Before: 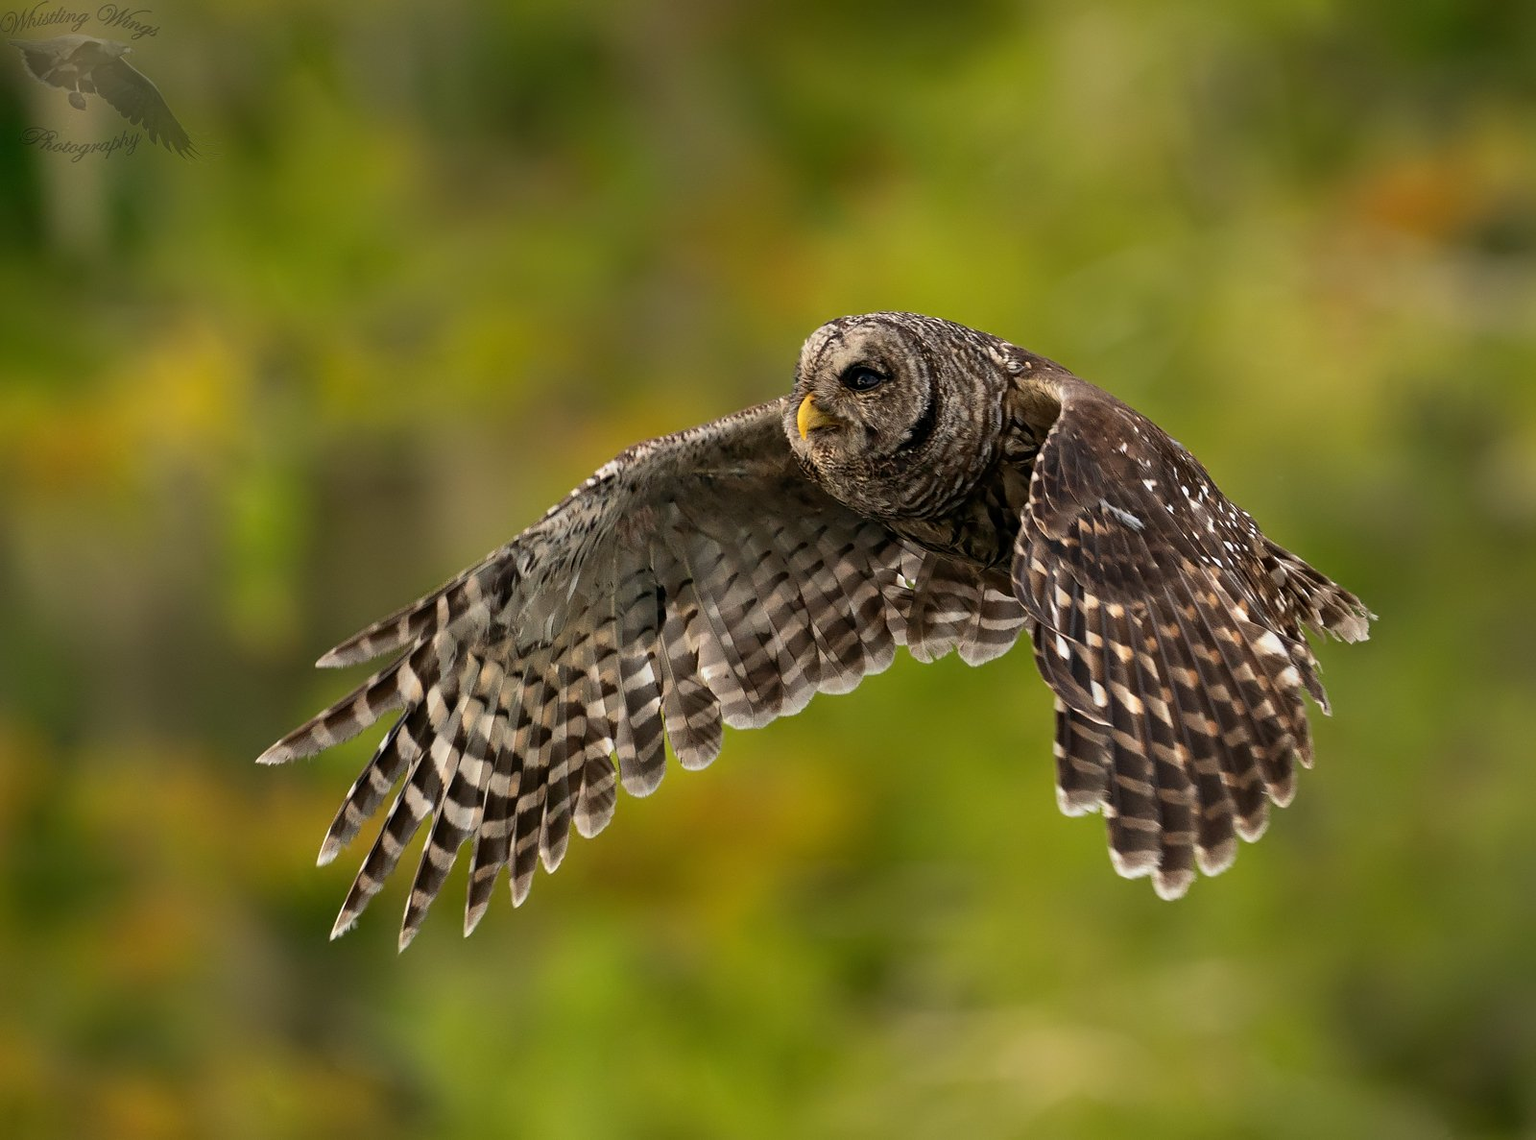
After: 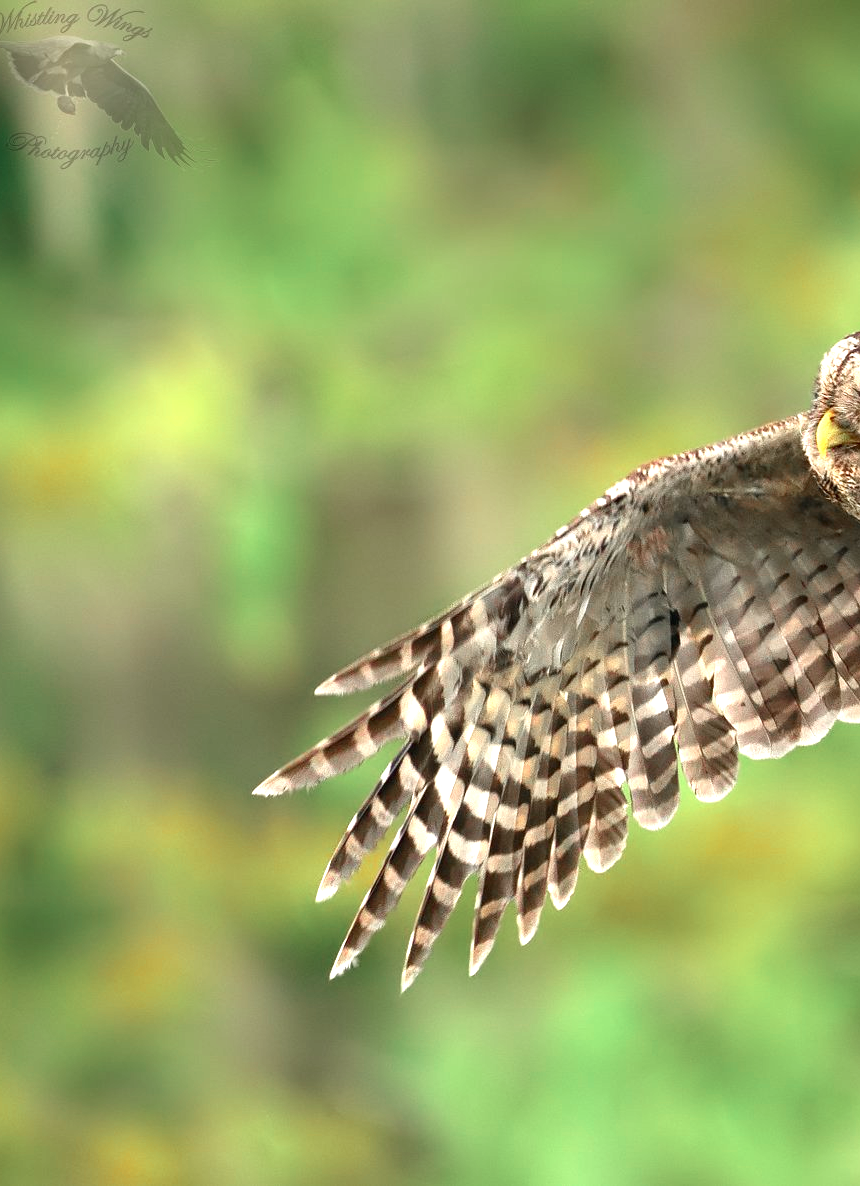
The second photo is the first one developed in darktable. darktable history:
crop: left 0.924%, right 45.326%, bottom 0.081%
local contrast: mode bilateral grid, contrast 99, coarseness 100, detail 89%, midtone range 0.2
color zones: curves: ch0 [(0, 0.466) (0.128, 0.466) (0.25, 0.5) (0.375, 0.456) (0.5, 0.5) (0.625, 0.5) (0.737, 0.652) (0.875, 0.5)]; ch1 [(0, 0.603) (0.125, 0.618) (0.261, 0.348) (0.372, 0.353) (0.497, 0.363) (0.611, 0.45) (0.731, 0.427) (0.875, 0.518) (0.998, 0.652)]; ch2 [(0, 0.559) (0.125, 0.451) (0.253, 0.564) (0.37, 0.578) (0.5, 0.466) (0.625, 0.471) (0.731, 0.471) (0.88, 0.485)]
exposure: black level correction 0, exposure 1.471 EV, compensate highlight preservation false
